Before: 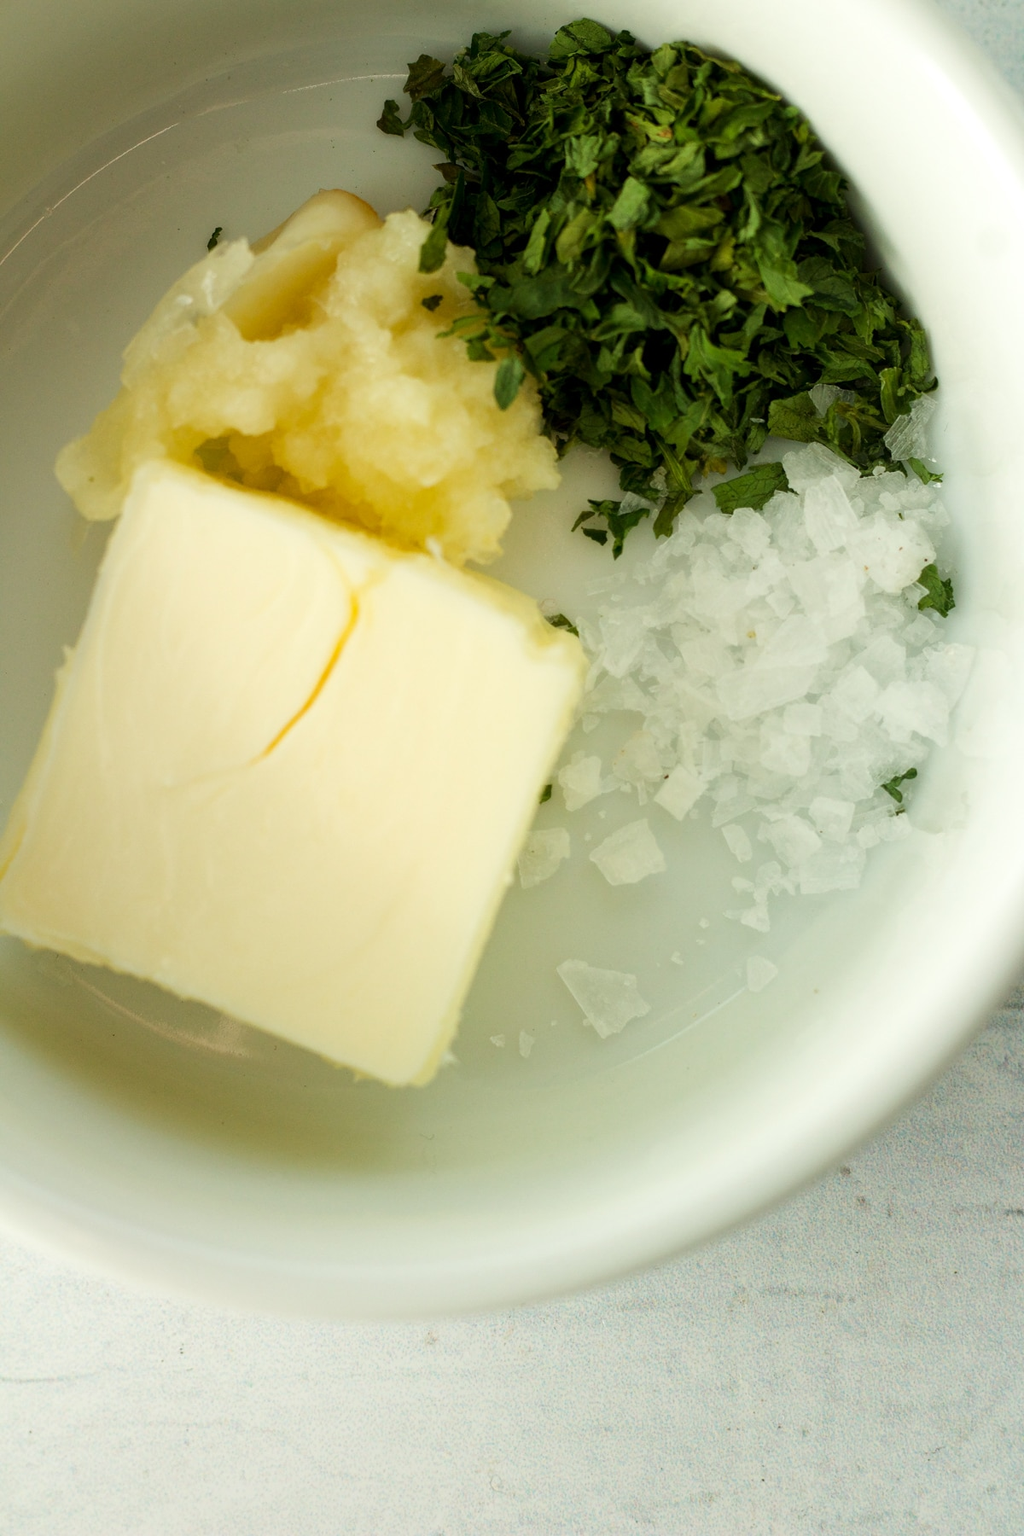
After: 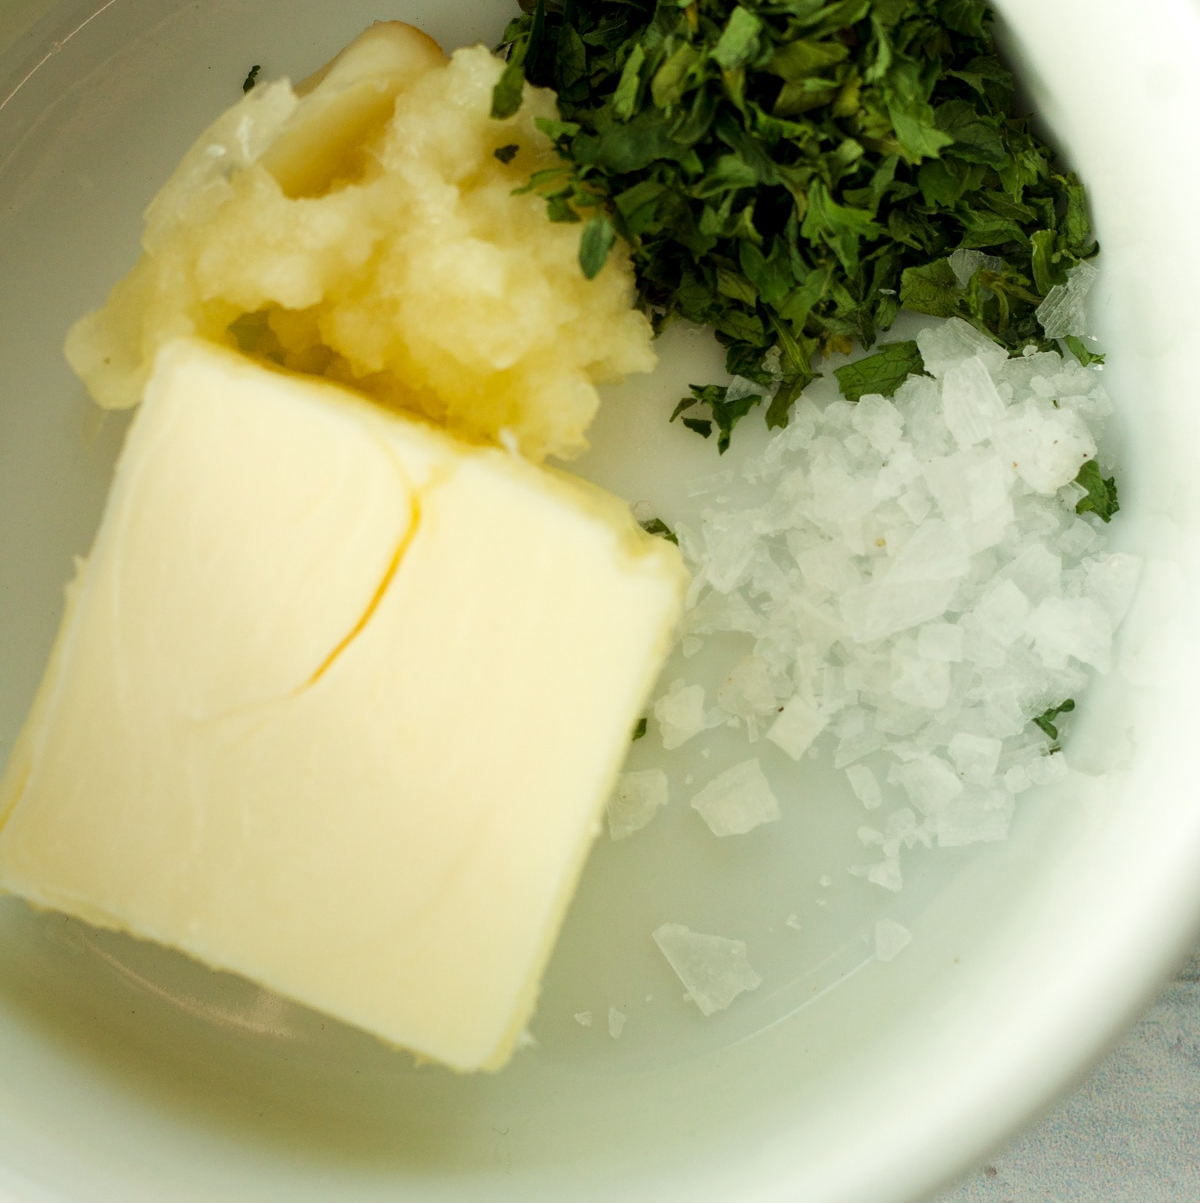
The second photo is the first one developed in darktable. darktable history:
crop: top 11.173%, bottom 21.992%
